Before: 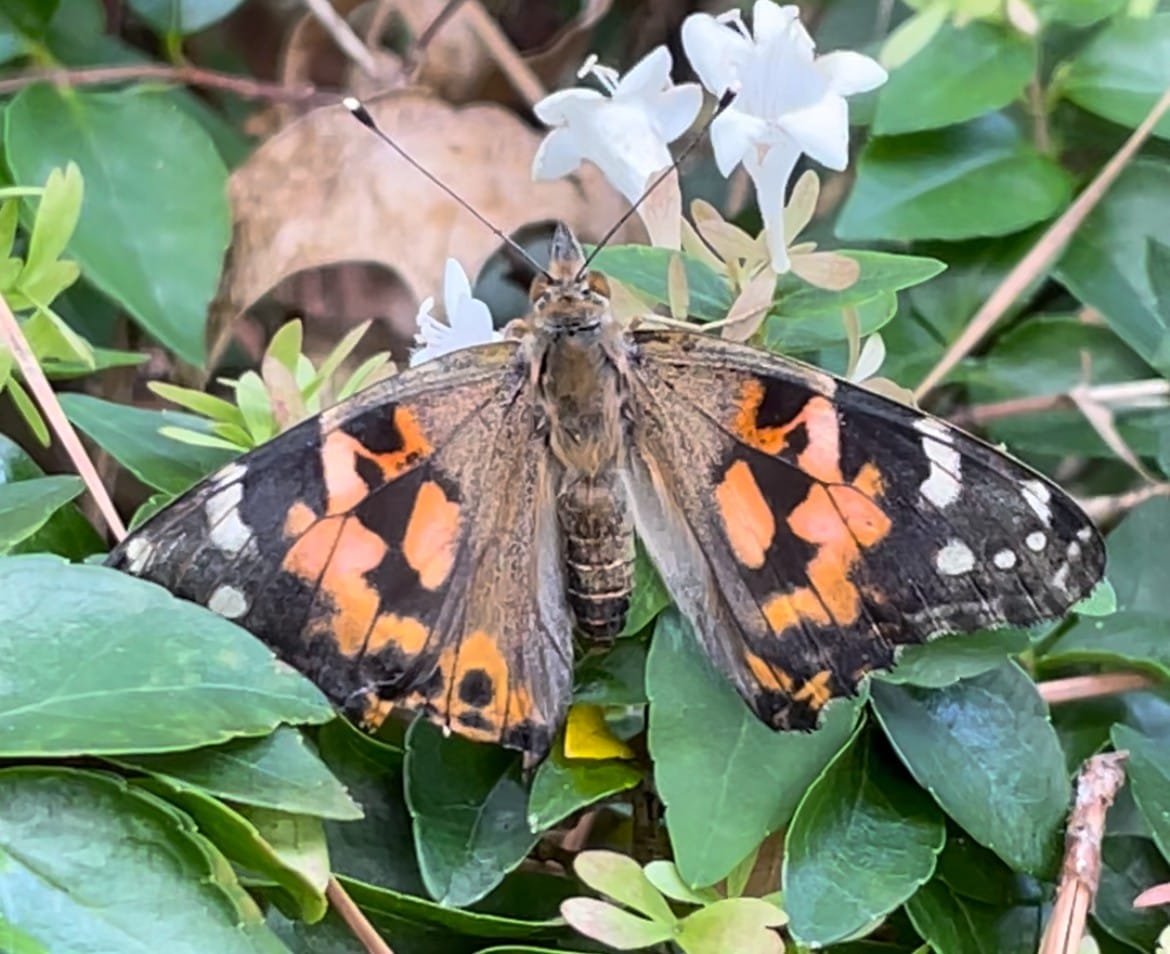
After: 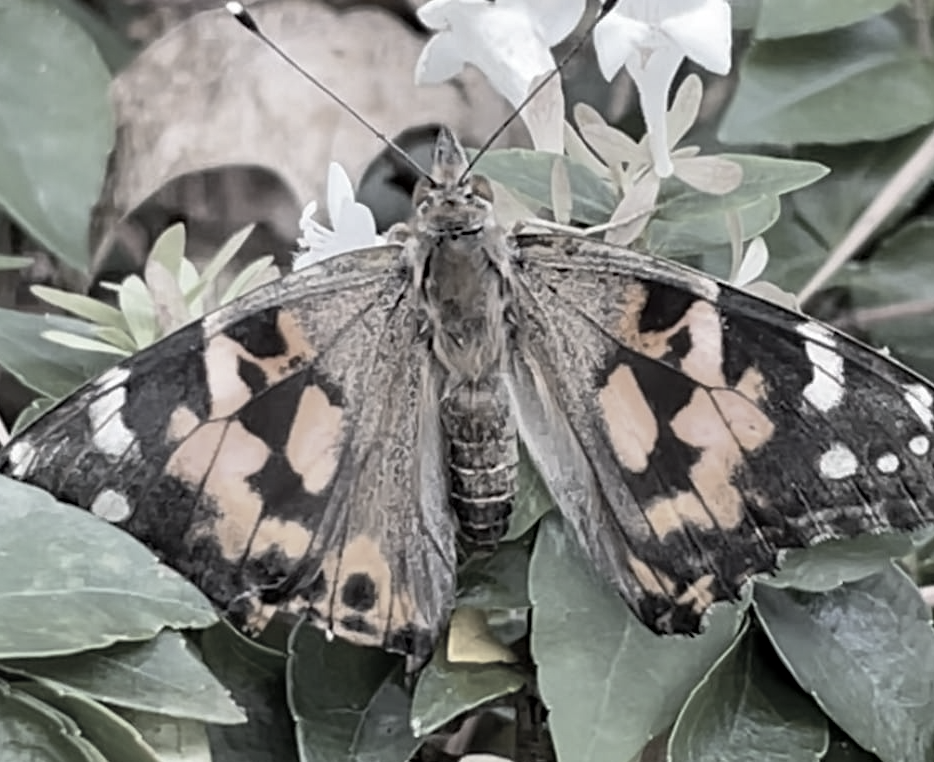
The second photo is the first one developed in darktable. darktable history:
crop and rotate: left 10.071%, top 10.071%, right 10.02%, bottom 10.02%
haze removal: compatibility mode true, adaptive false
color correction: saturation 0.2
